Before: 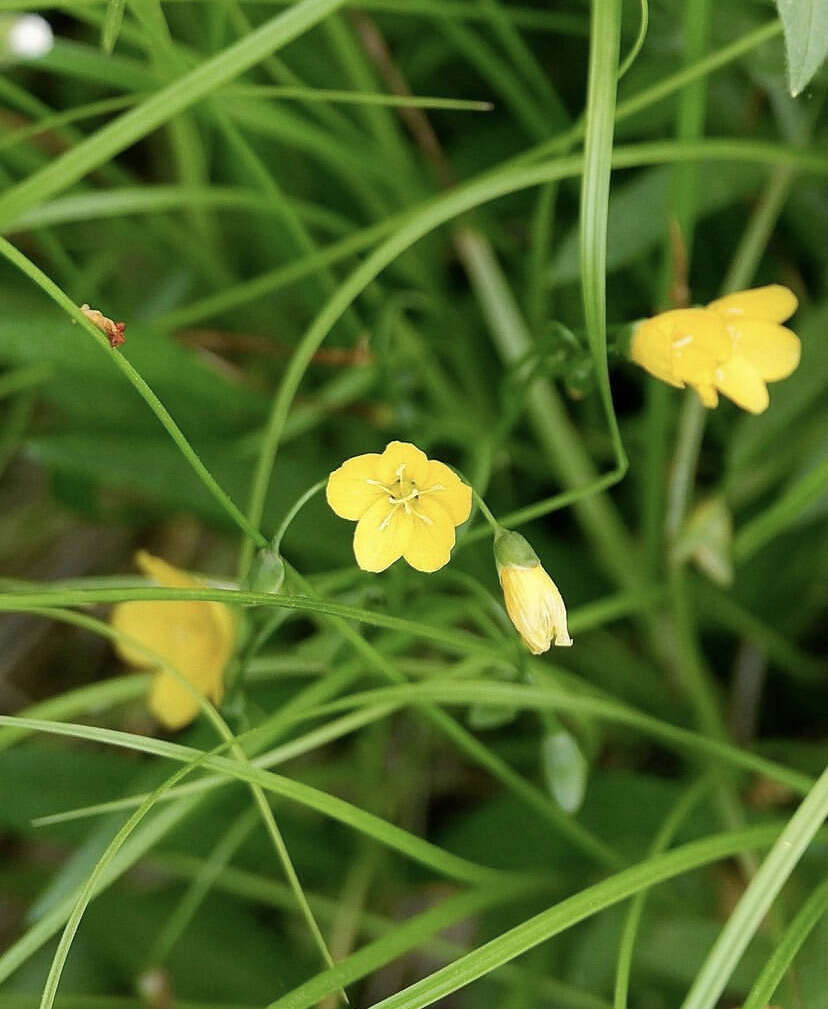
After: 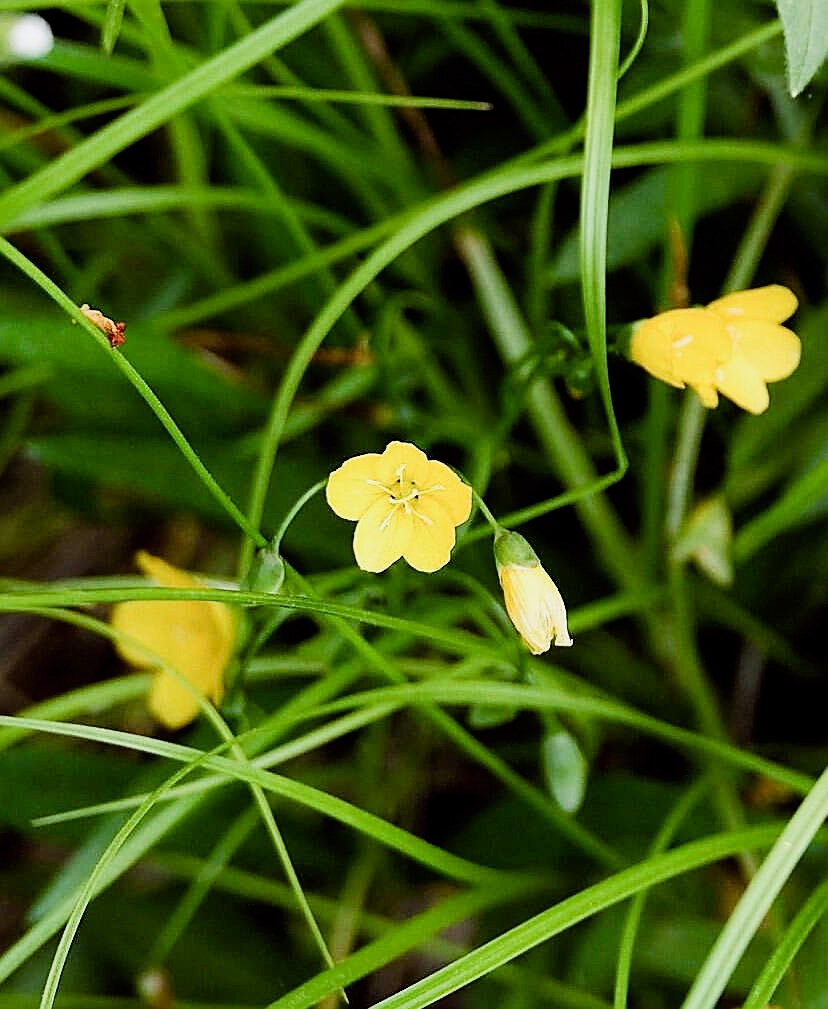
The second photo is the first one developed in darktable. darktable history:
color balance rgb: shadows lift › chroma 0.82%, shadows lift › hue 110.44°, global offset › chroma 0.276%, global offset › hue 317.19°, perceptual saturation grading › global saturation 39.182%, perceptual saturation grading › highlights -50.604%, perceptual saturation grading › shadows 31.126%, perceptual brilliance grading › global brilliance 14.663%, perceptual brilliance grading › shadows -35.657%
color calibration: x 0.356, y 0.368, temperature 4714.64 K
sharpen: on, module defaults
filmic rgb: black relative exposure -5.02 EV, white relative exposure 3.99 EV, hardness 2.89, contrast 1.197, highlights saturation mix -29.27%
